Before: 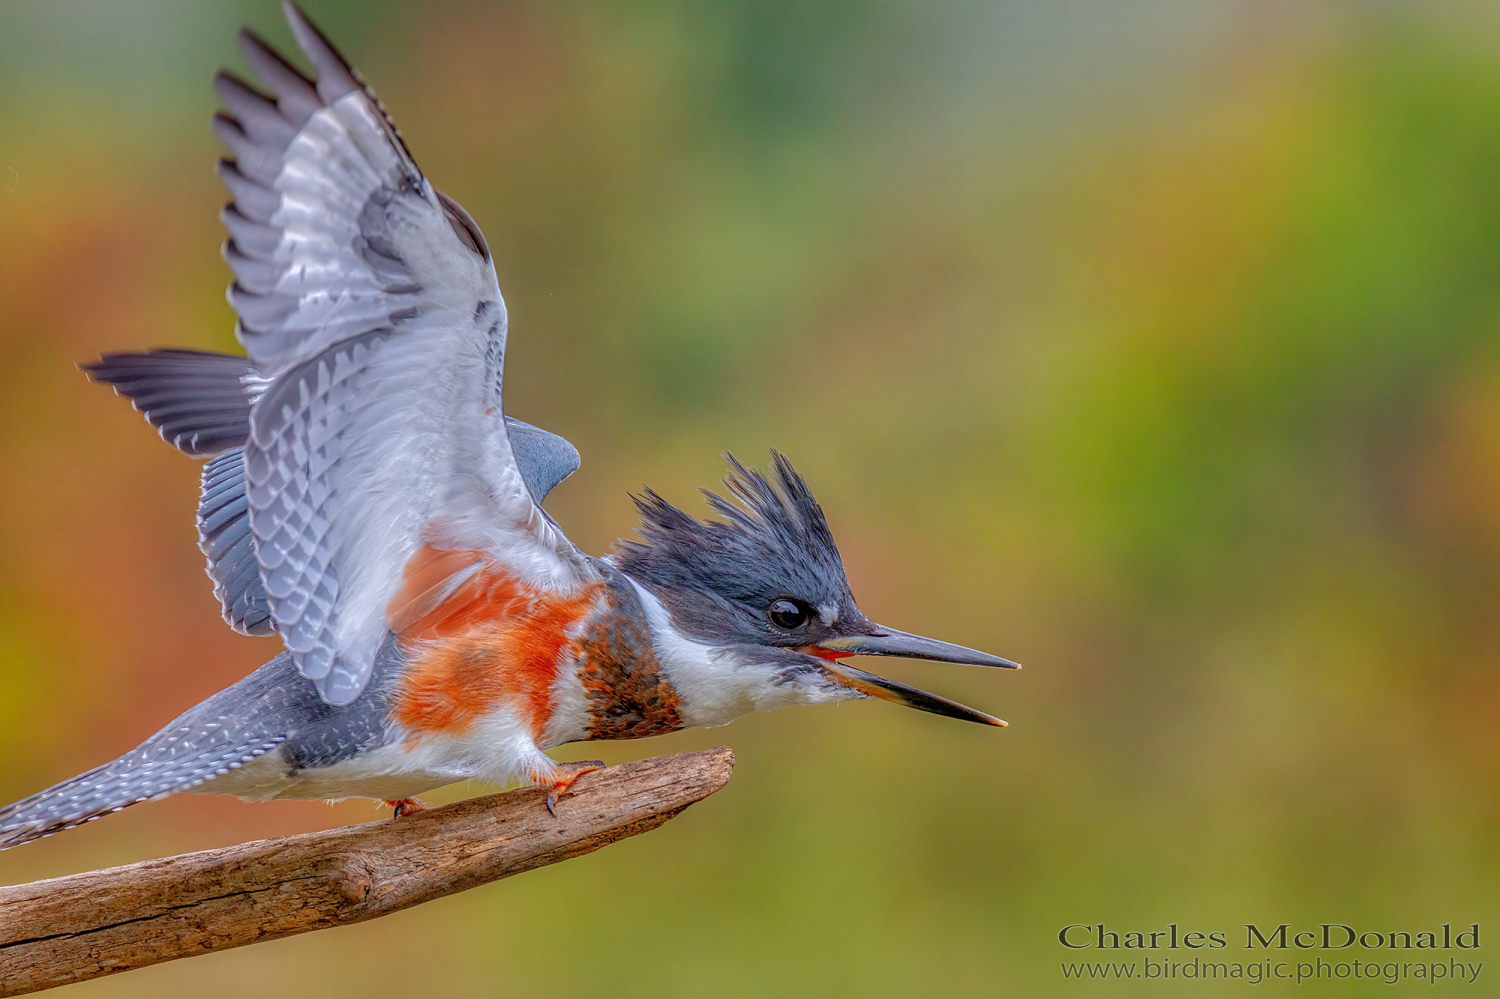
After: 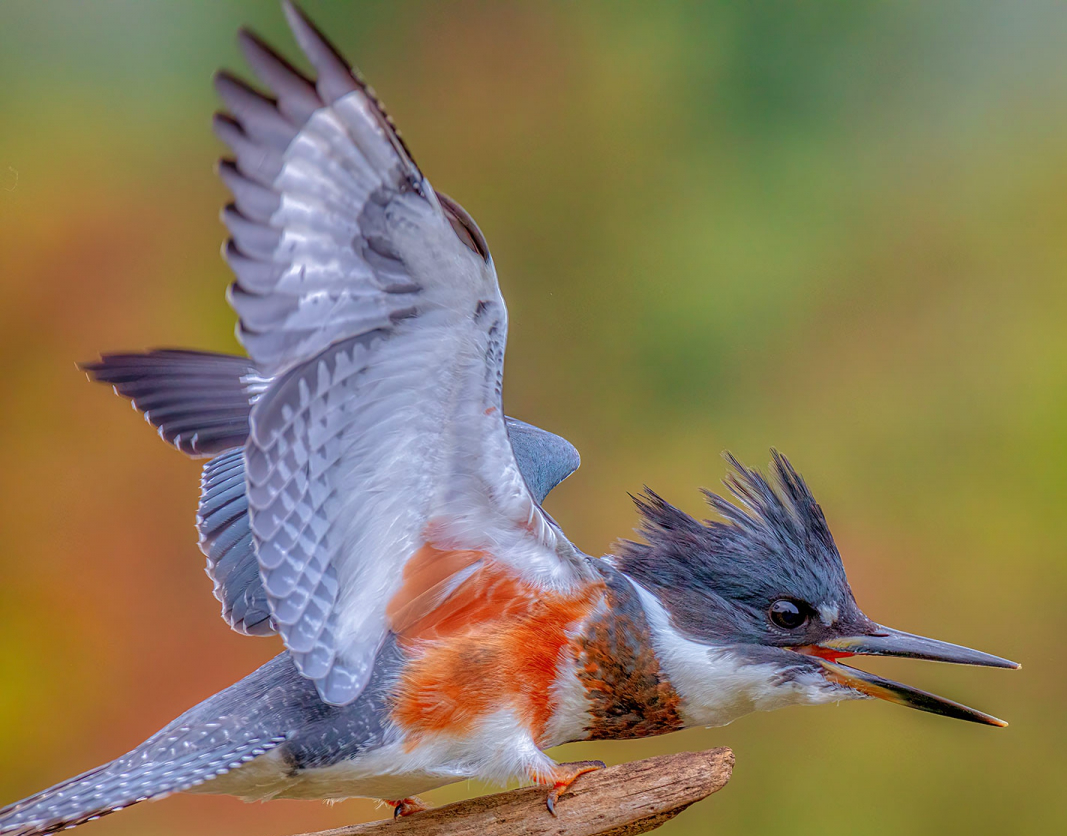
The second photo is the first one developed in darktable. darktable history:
crop: right 28.849%, bottom 16.299%
velvia: on, module defaults
